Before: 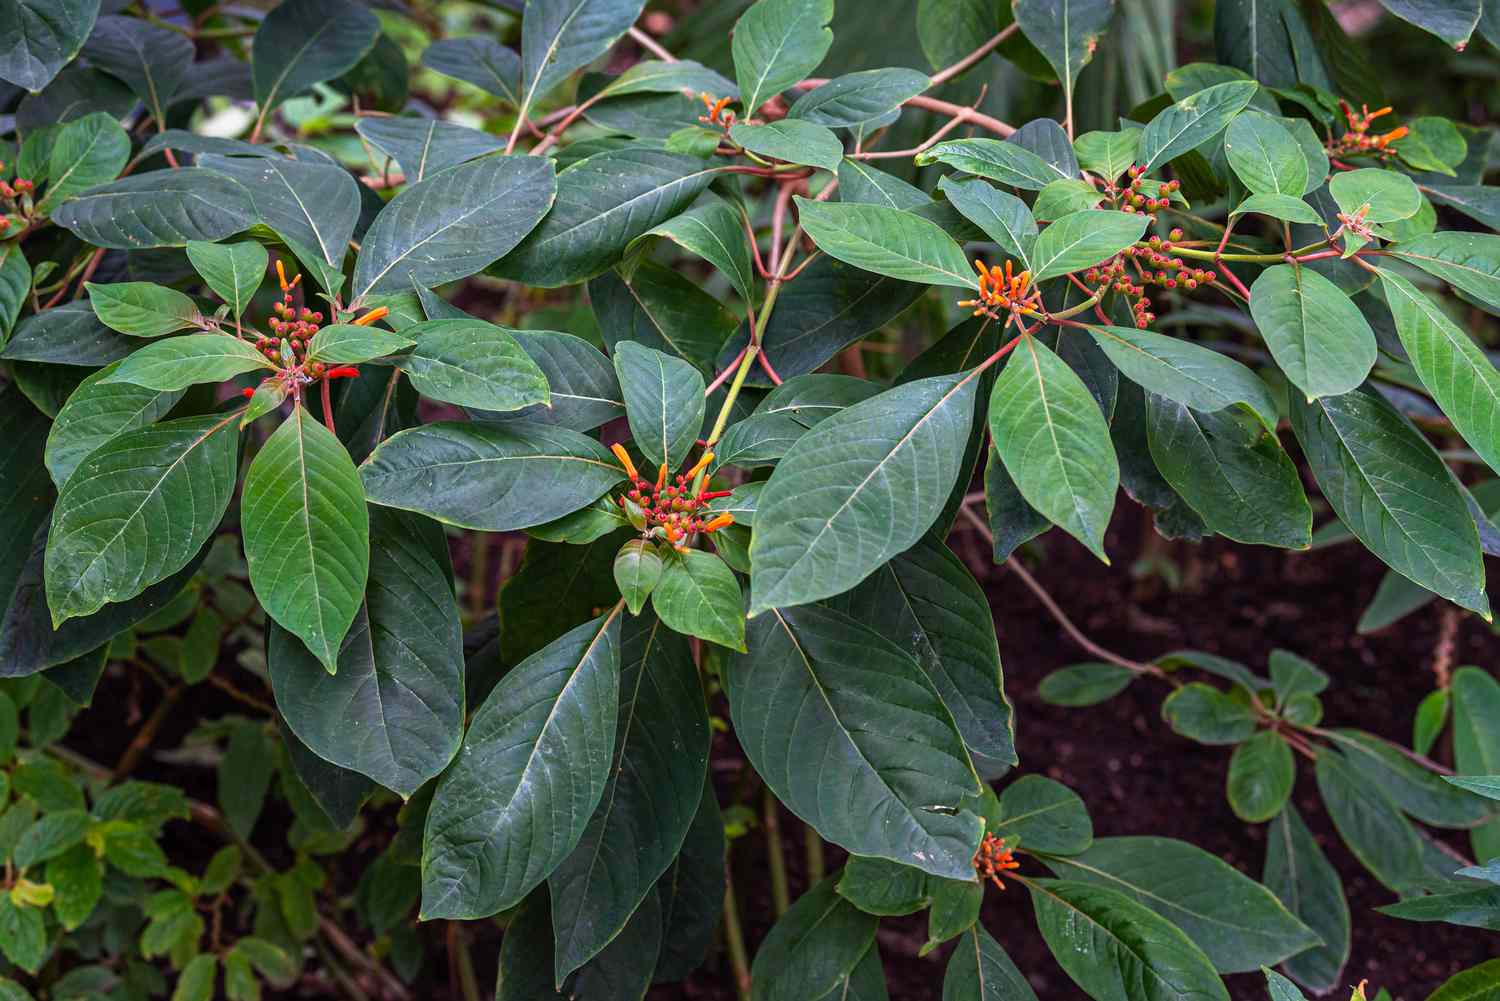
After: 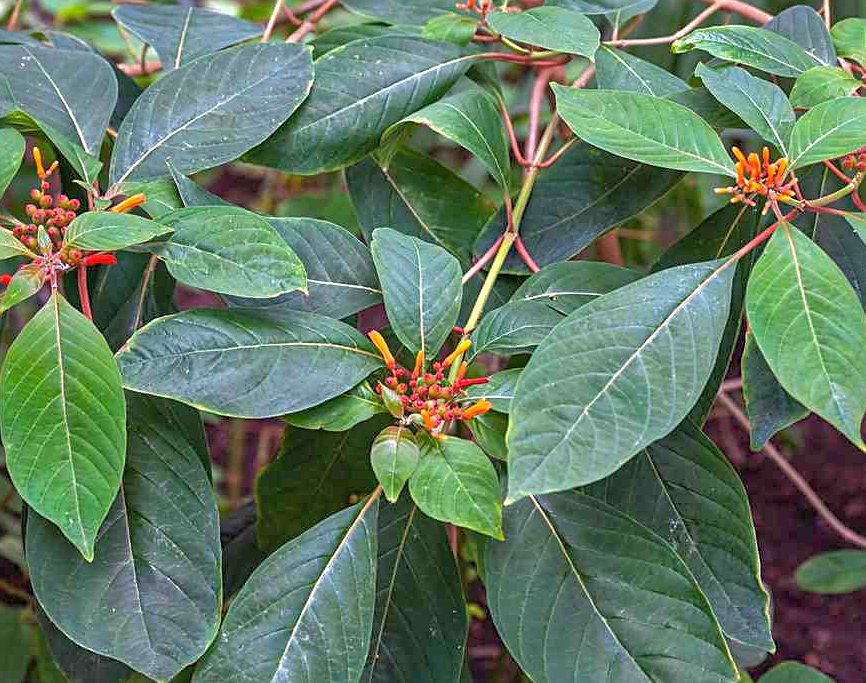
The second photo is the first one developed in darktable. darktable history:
exposure: compensate highlight preservation false
shadows and highlights: on, module defaults
crop: left 16.212%, top 11.304%, right 26.043%, bottom 20.373%
tone equalizer: -8 EV 0.999 EV, -7 EV 1.04 EV, -6 EV 1.04 EV, -5 EV 1.01 EV, -4 EV 1.02 EV, -3 EV 0.729 EV, -2 EV 0.524 EV, -1 EV 0.231 EV, mask exposure compensation -0.506 EV
sharpen: on, module defaults
